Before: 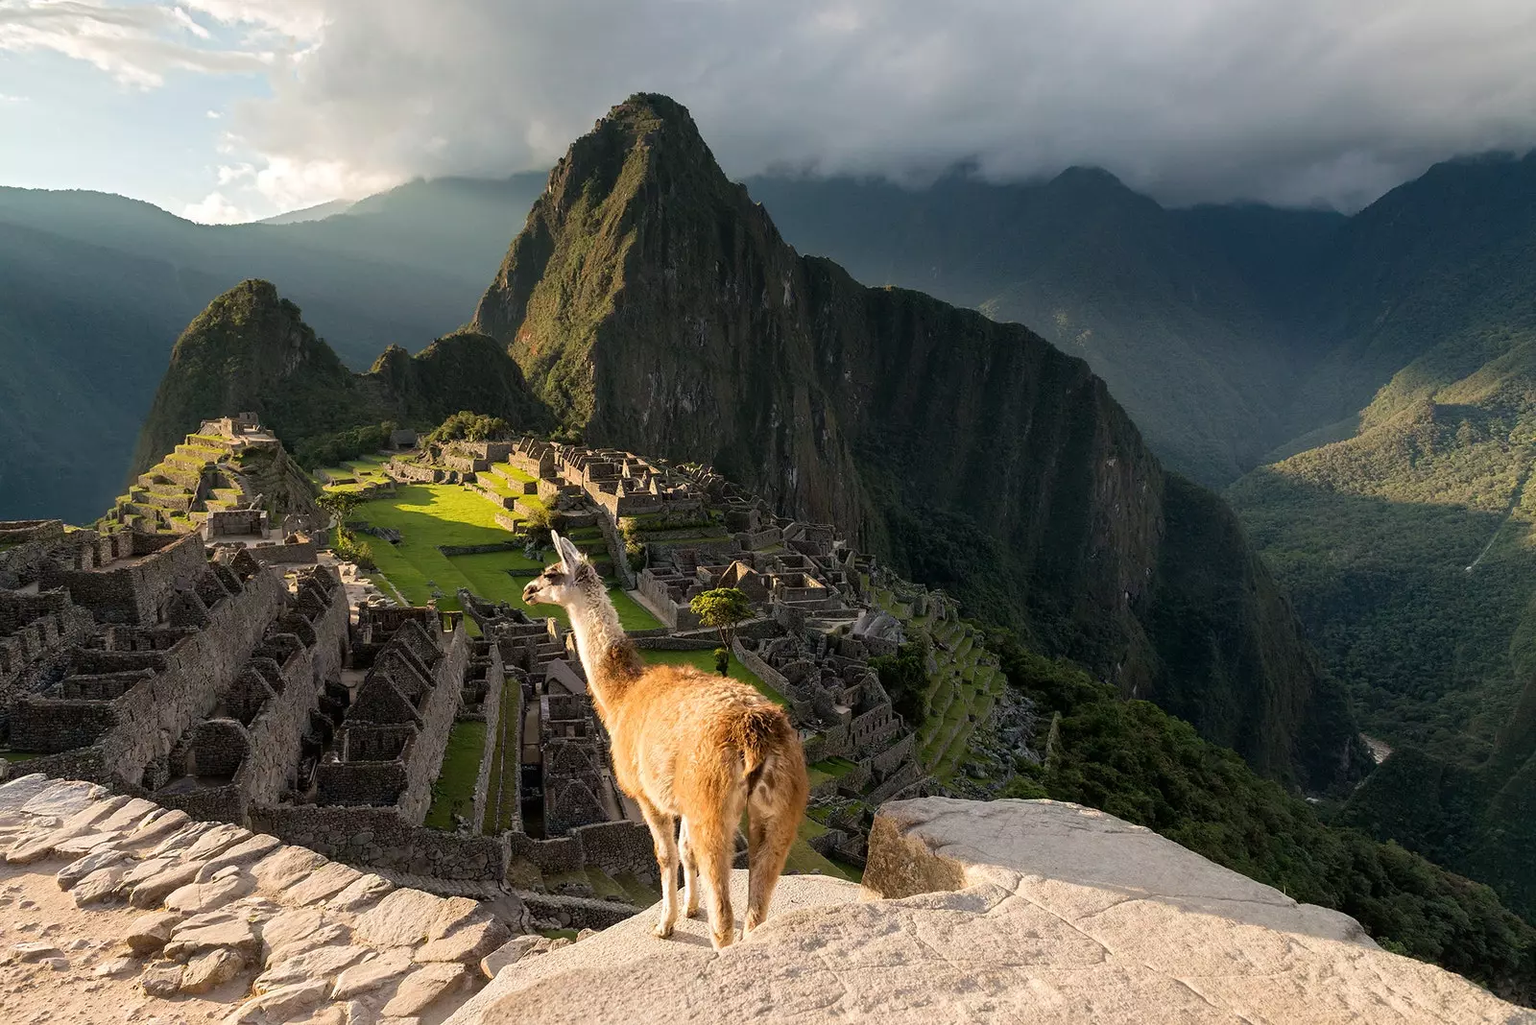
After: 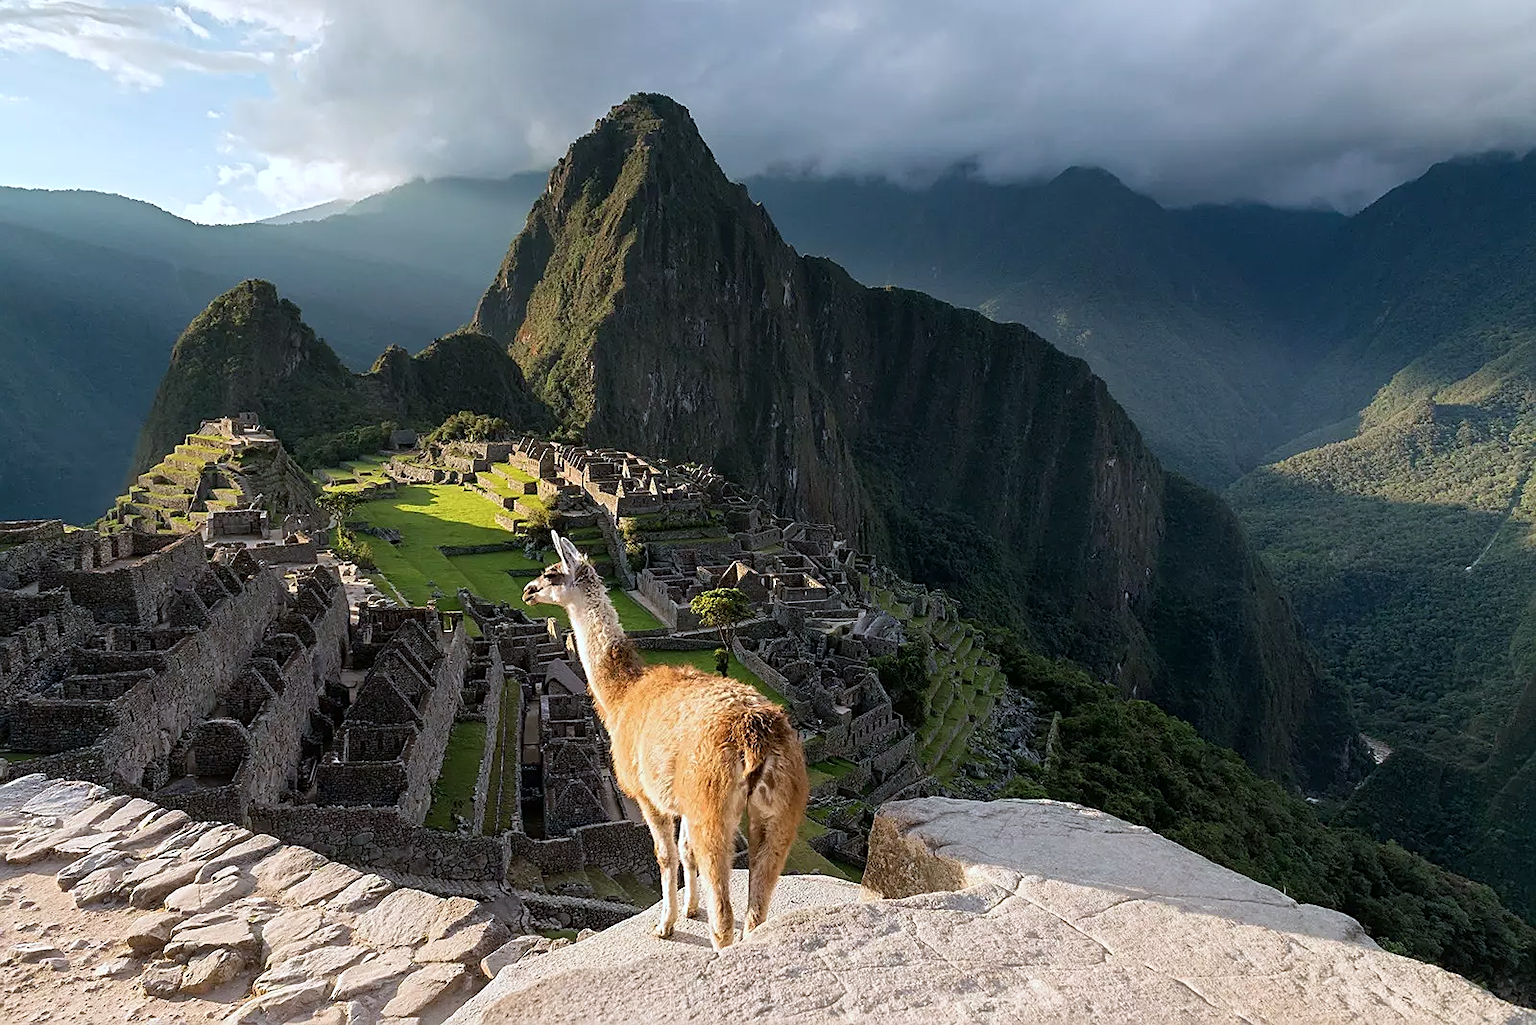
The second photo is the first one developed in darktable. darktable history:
sharpen: on, module defaults
color calibration: x 0.37, y 0.382, temperature 4313.32 K
